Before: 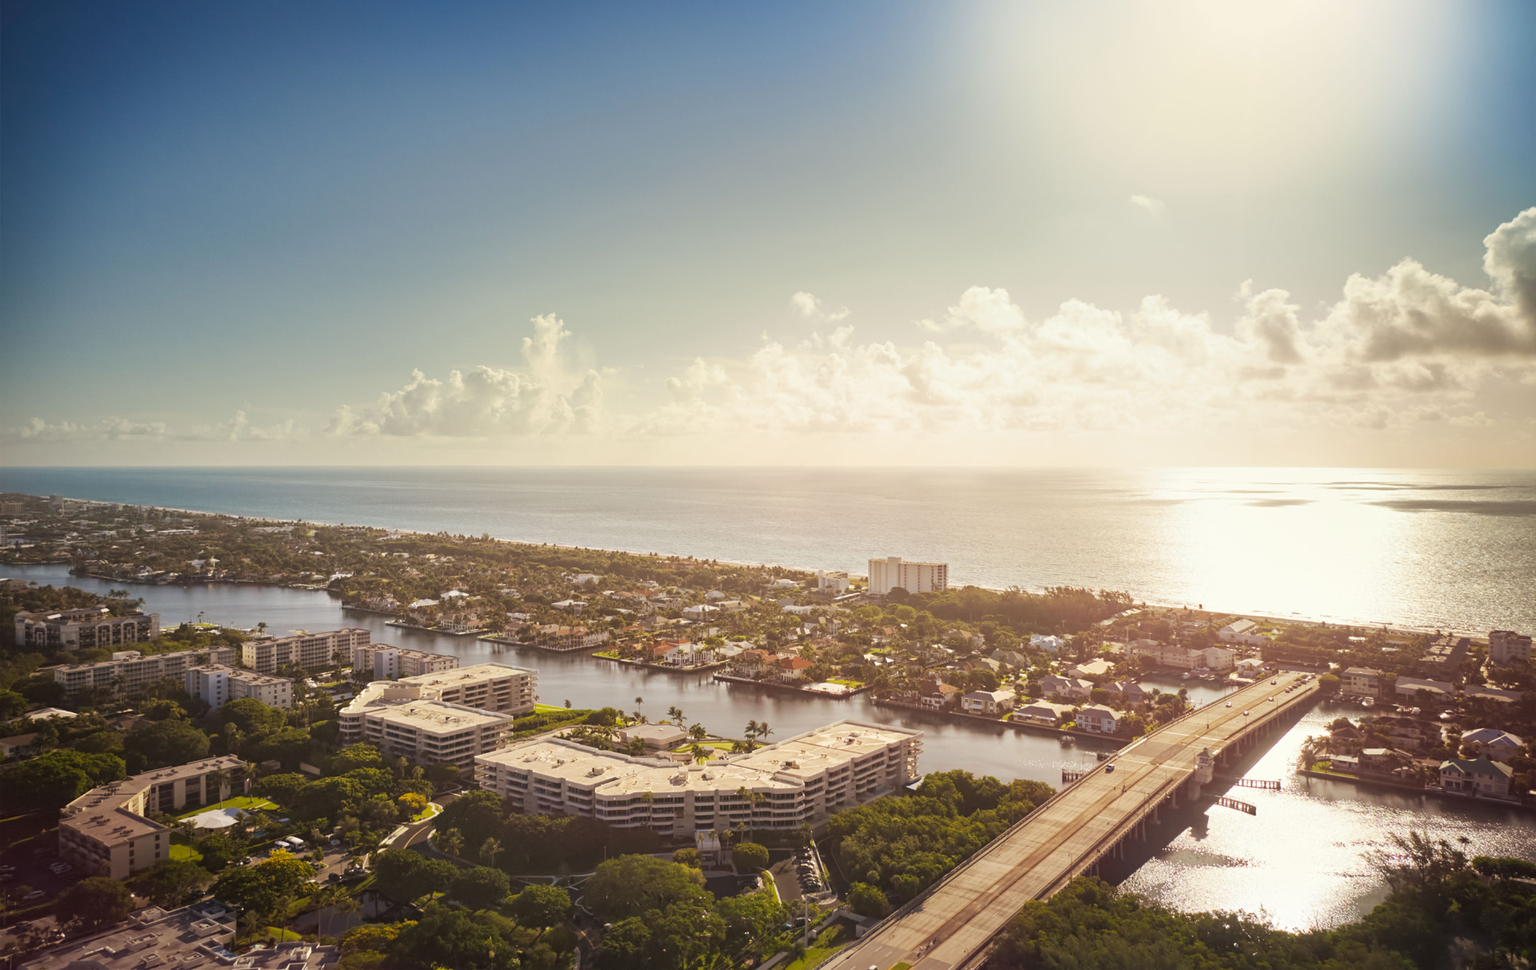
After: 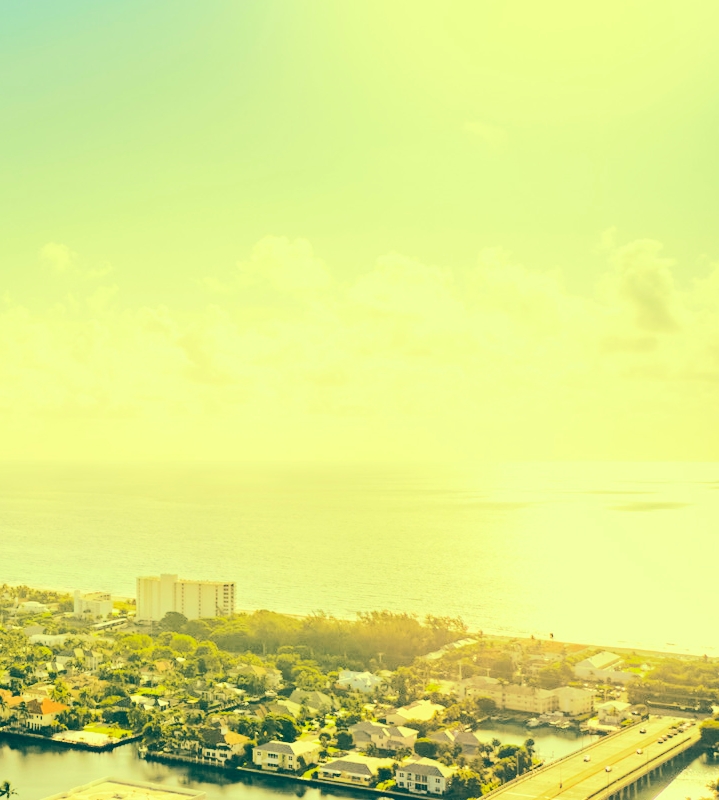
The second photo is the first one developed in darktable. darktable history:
crop and rotate: left 49.455%, top 10.087%, right 13.096%, bottom 23.884%
color correction: highlights a* -15.72, highlights b* 39.82, shadows a* -39.99, shadows b* -25.58
tone curve: curves: ch0 [(0, 0) (0.086, 0.006) (0.148, 0.021) (0.245, 0.105) (0.374, 0.401) (0.444, 0.631) (0.778, 0.915) (1, 1)], color space Lab, linked channels, preserve colors none
